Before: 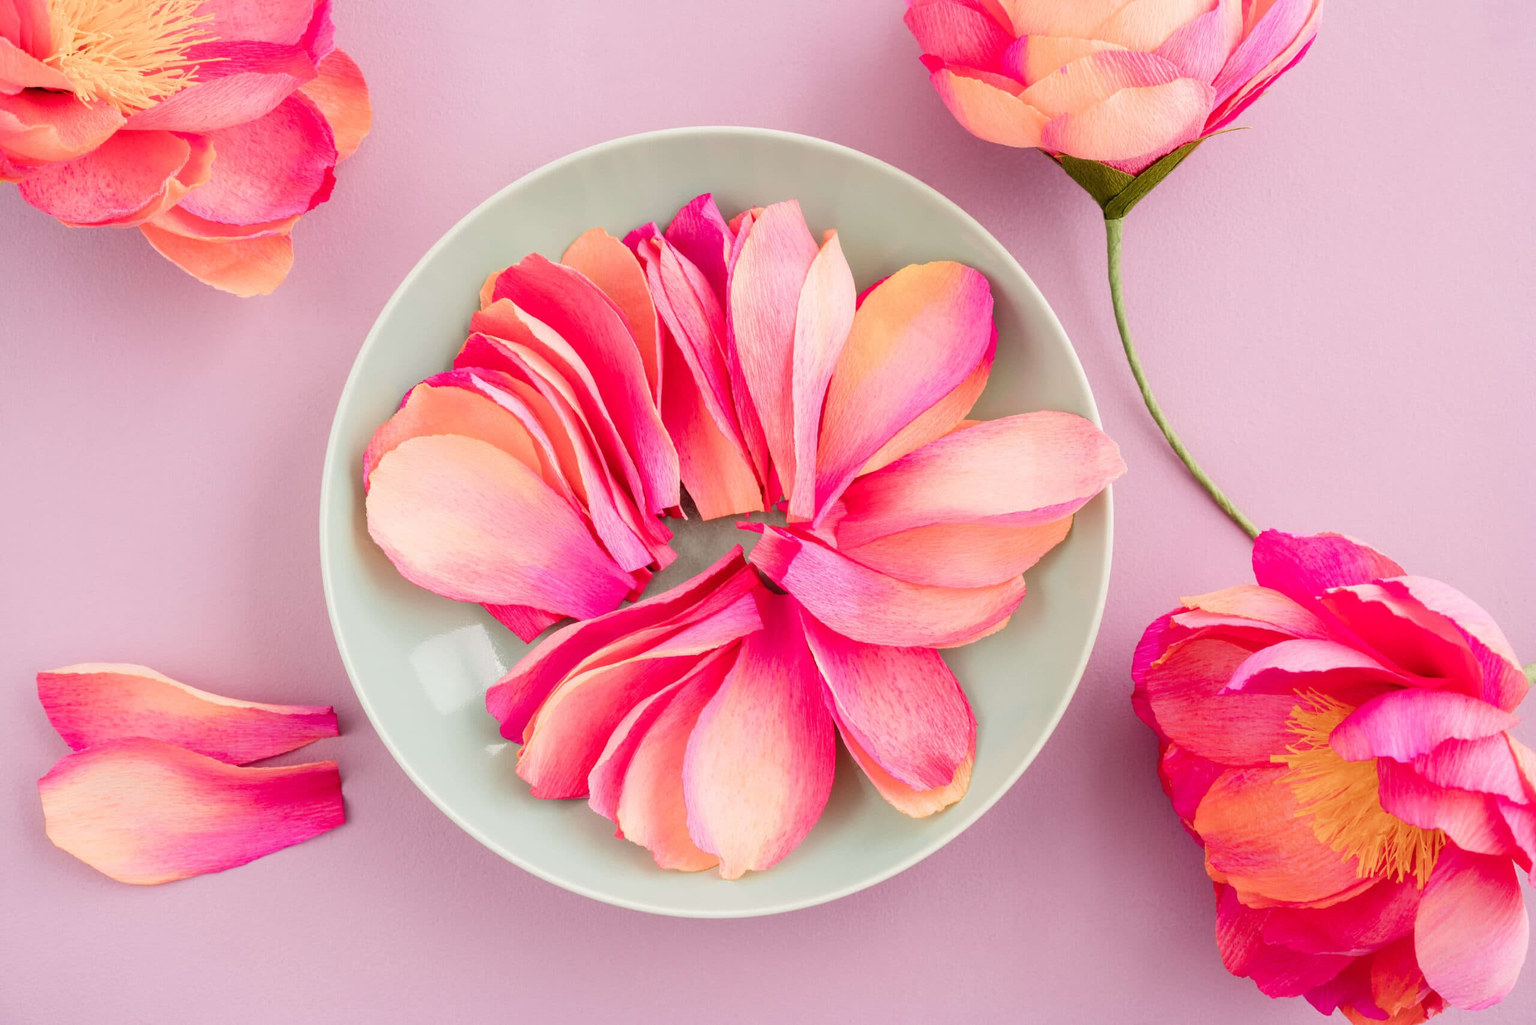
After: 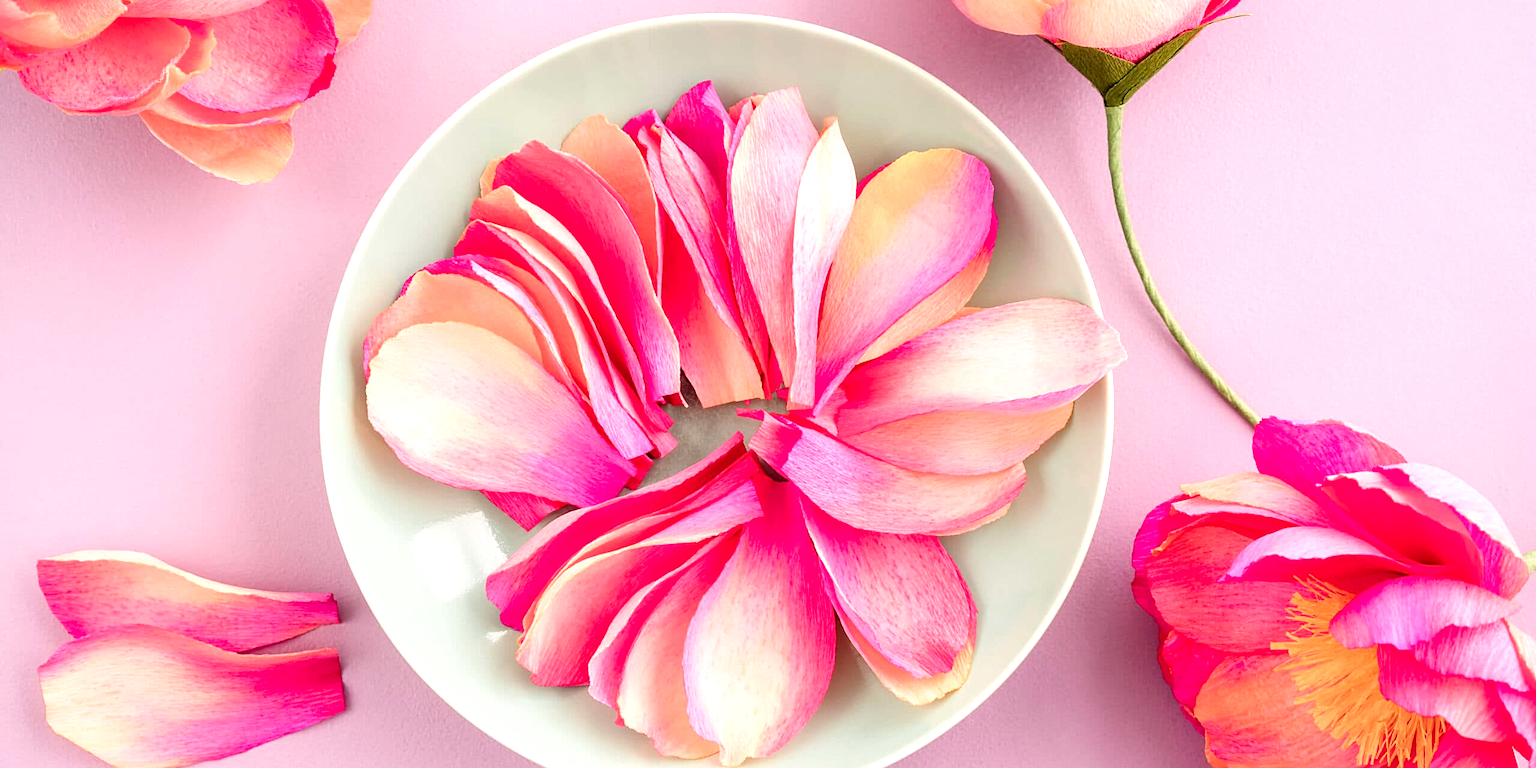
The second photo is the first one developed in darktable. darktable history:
local contrast: highlights 103%, shadows 101%, detail 119%, midtone range 0.2
sharpen: on, module defaults
crop: top 11.028%, bottom 13.917%
exposure: black level correction 0.001, exposure 0.498 EV, compensate exposure bias true, compensate highlight preservation false
